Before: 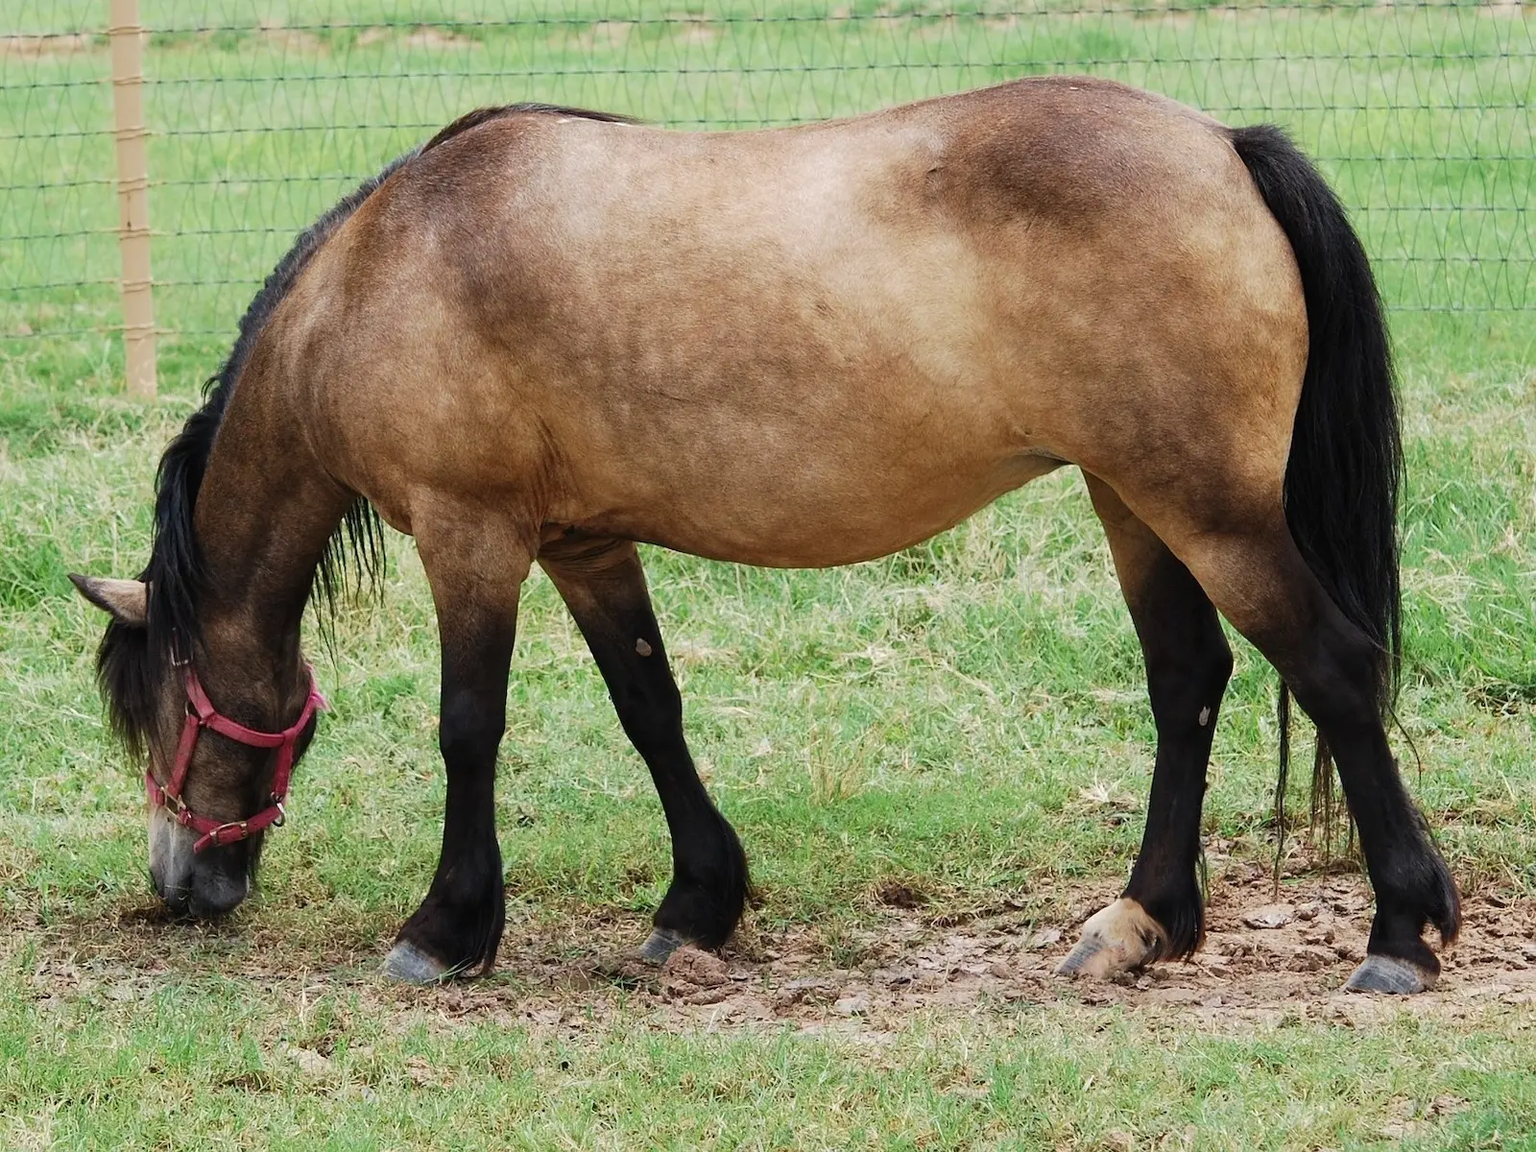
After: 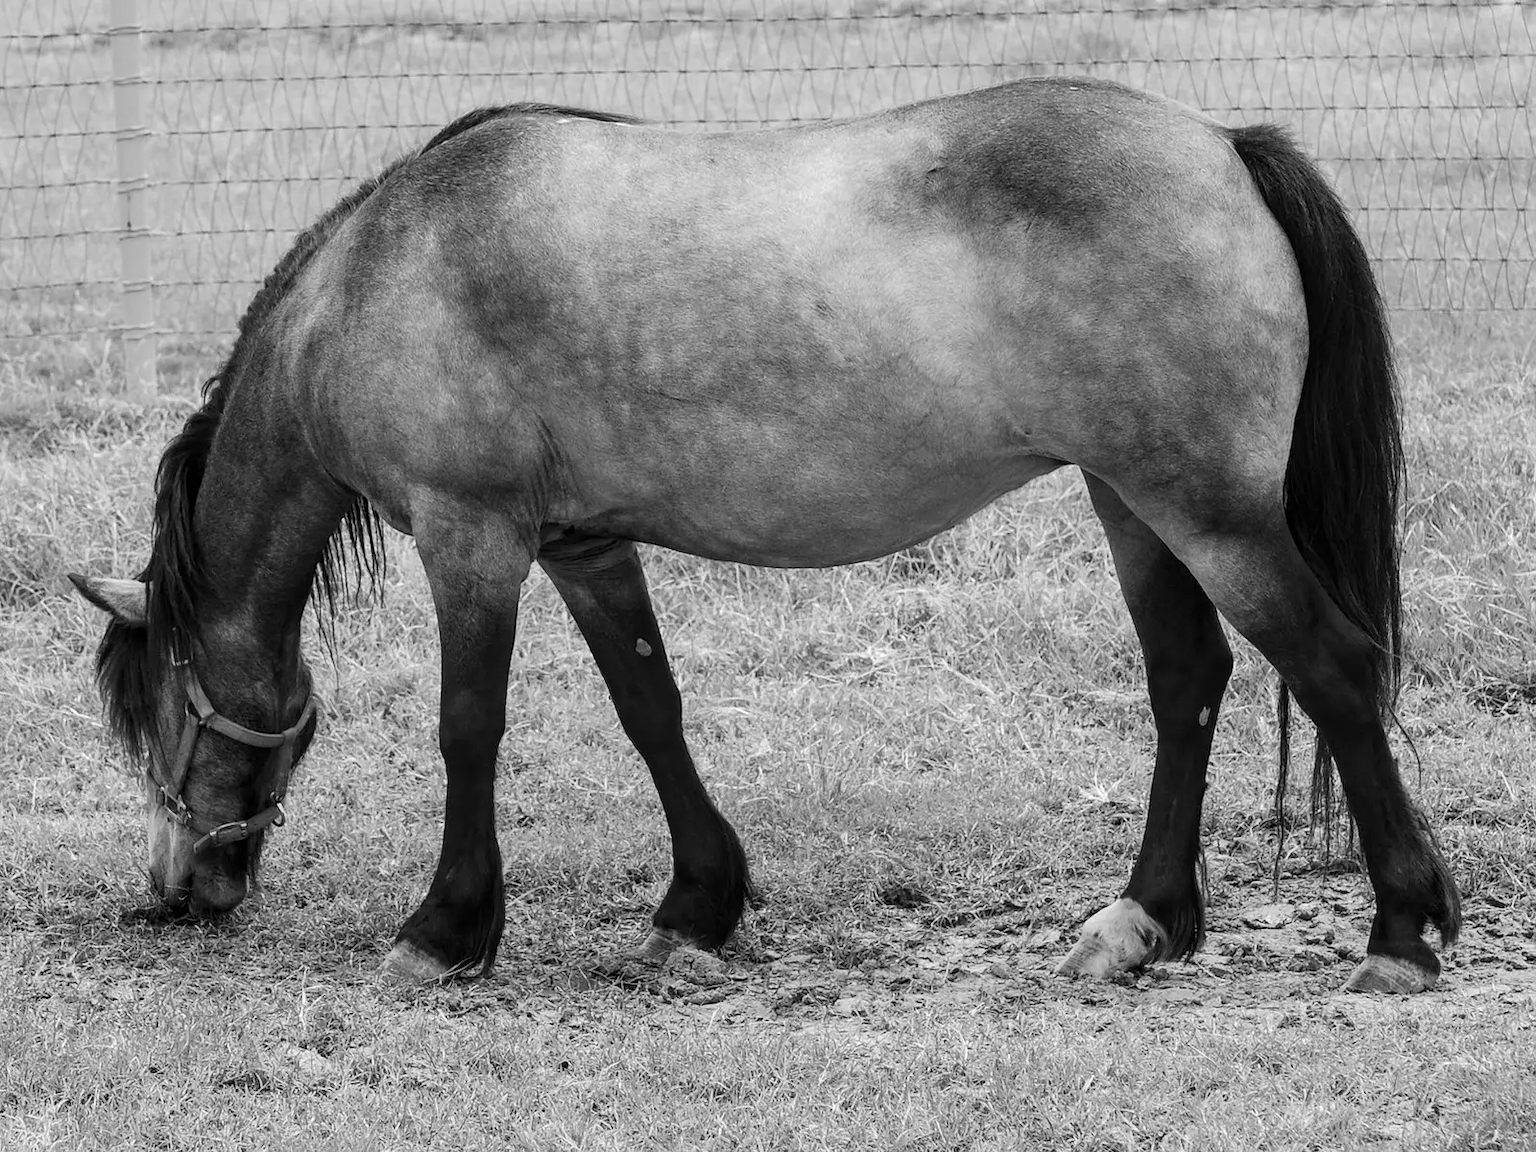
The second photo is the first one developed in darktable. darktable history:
local contrast: on, module defaults
contrast brightness saturation: saturation -0.996
